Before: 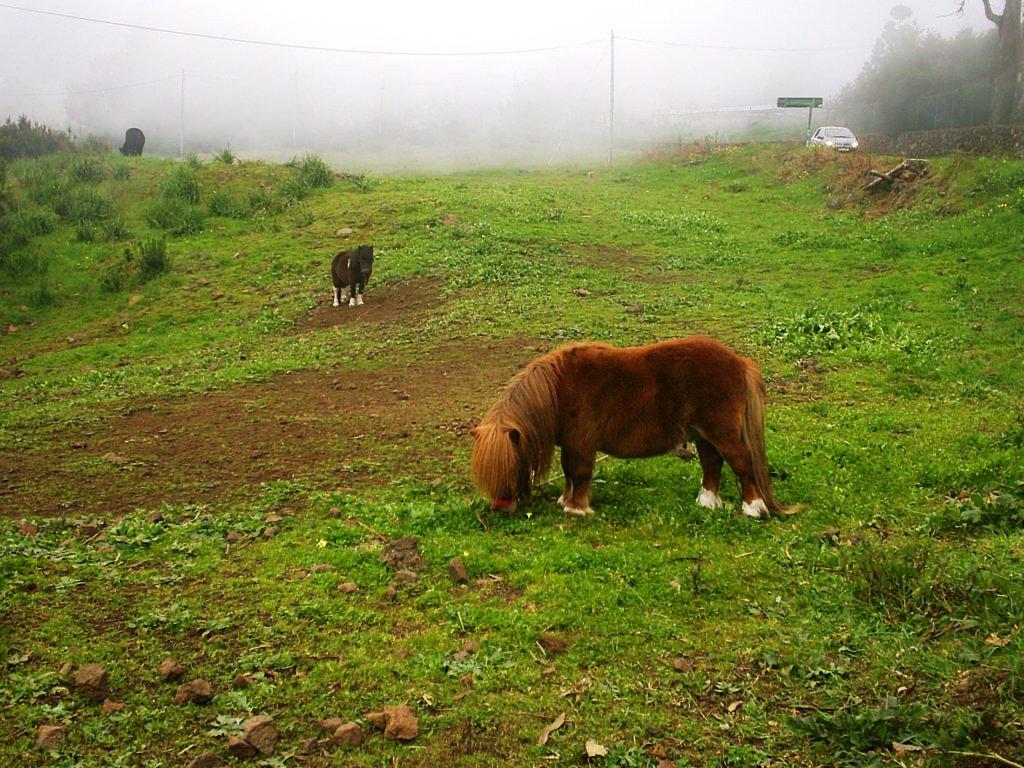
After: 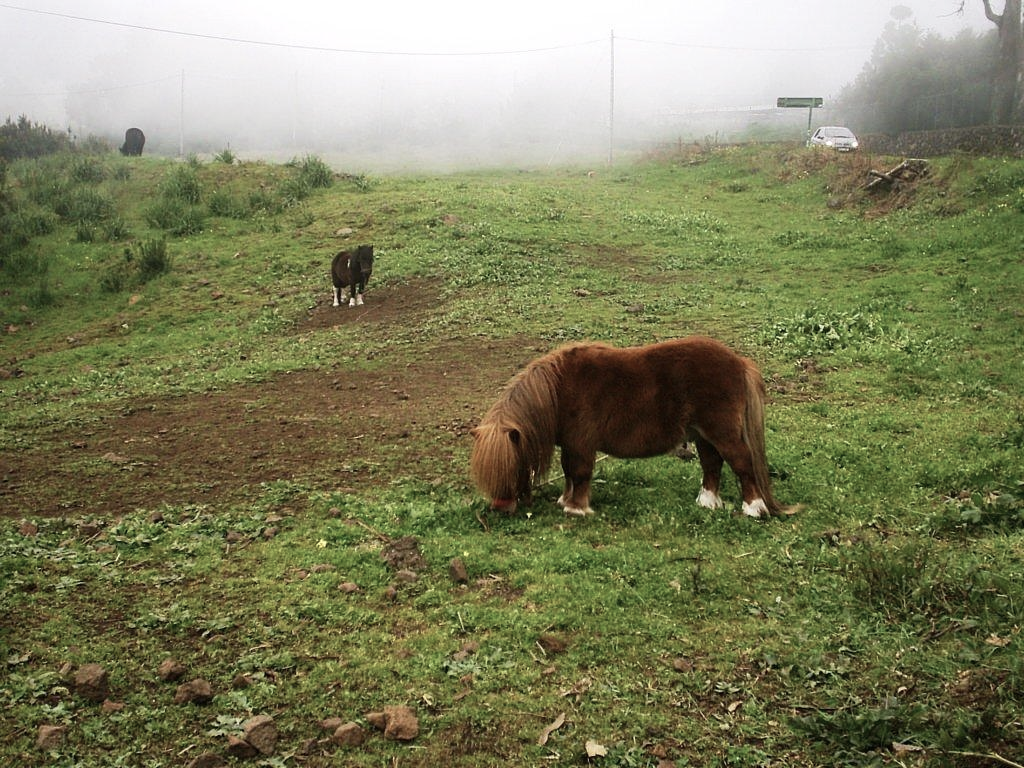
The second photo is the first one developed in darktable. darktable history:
contrast brightness saturation: contrast 0.104, saturation -0.365
